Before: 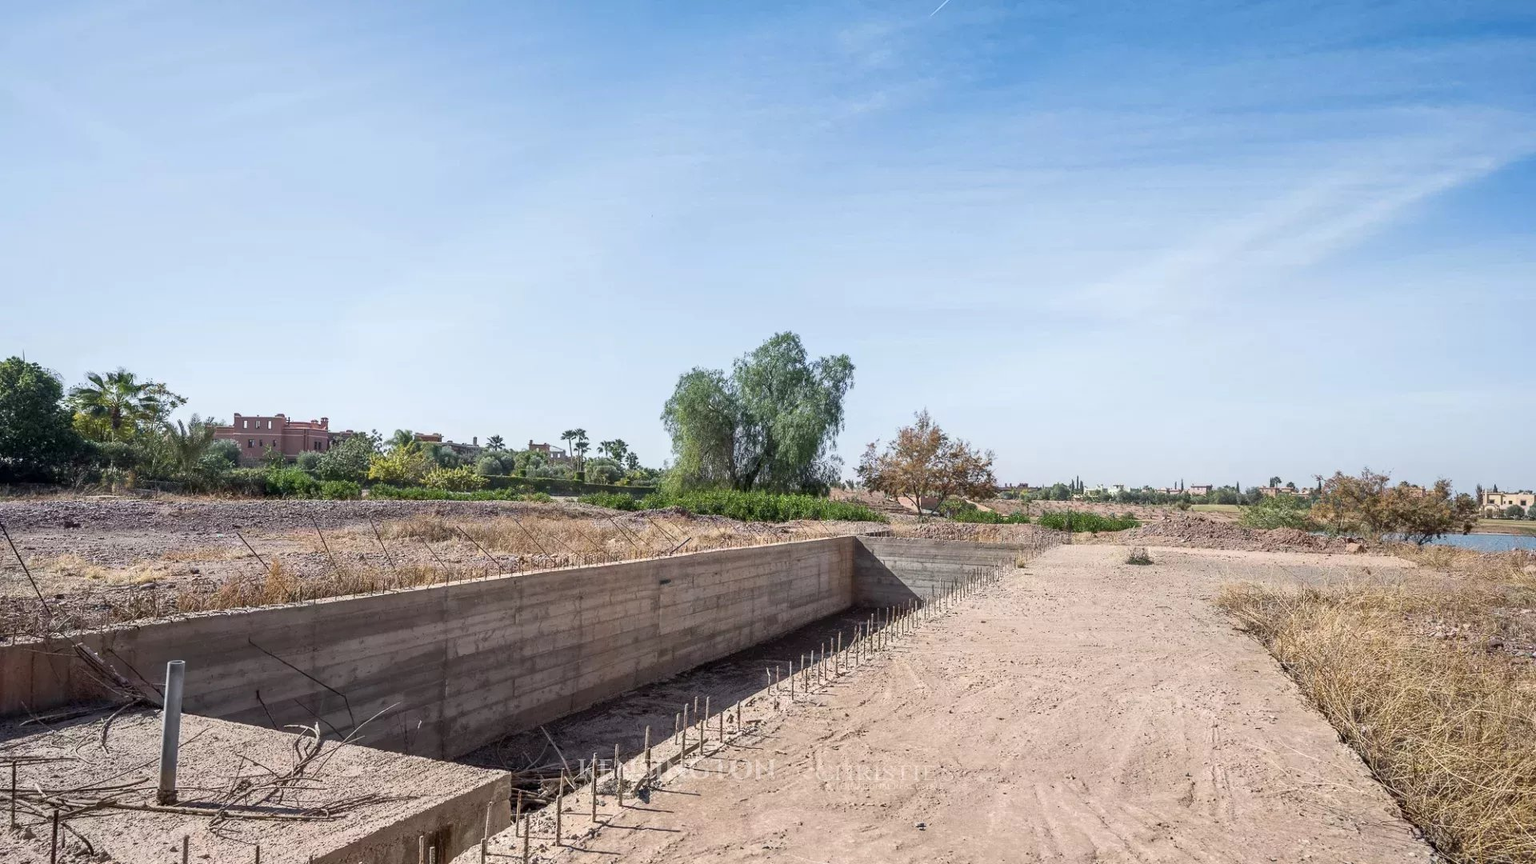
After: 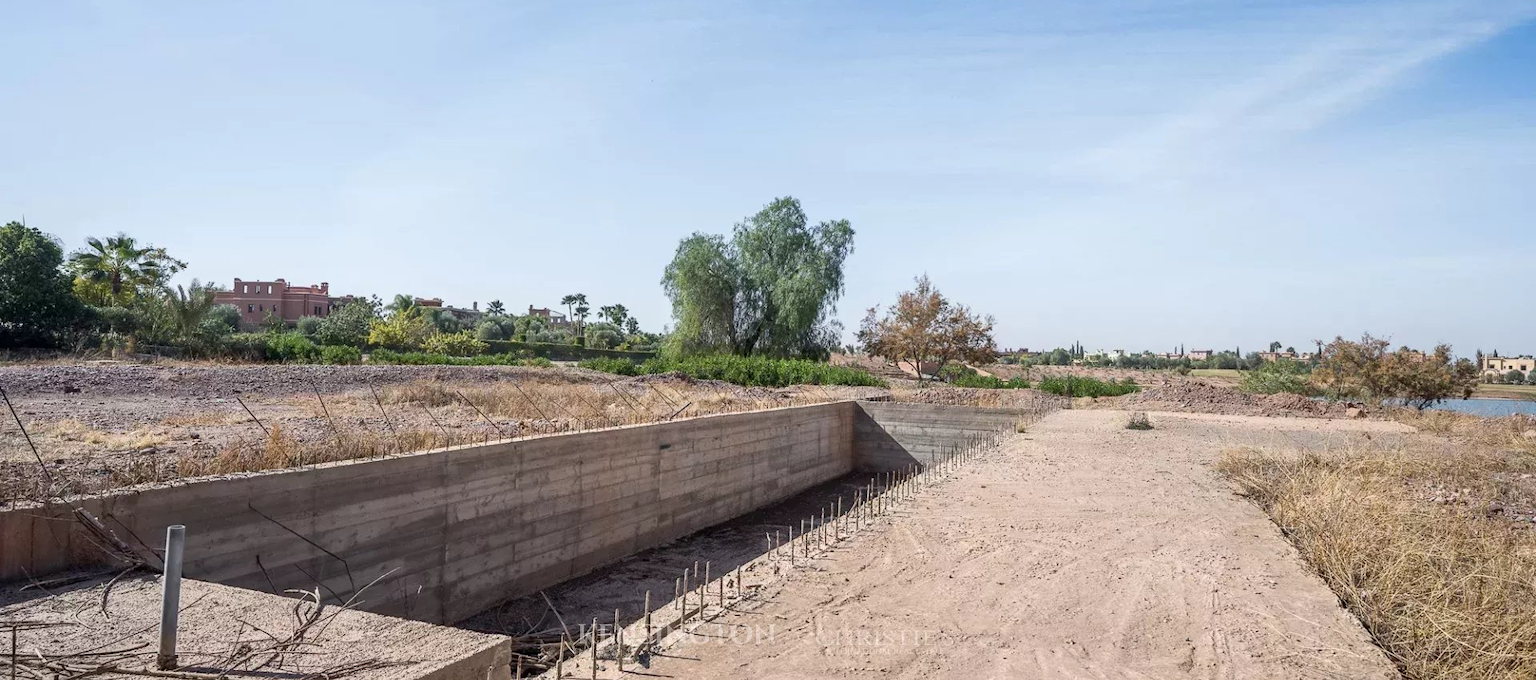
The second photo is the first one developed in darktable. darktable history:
crop and rotate: top 15.707%, bottom 5.549%
